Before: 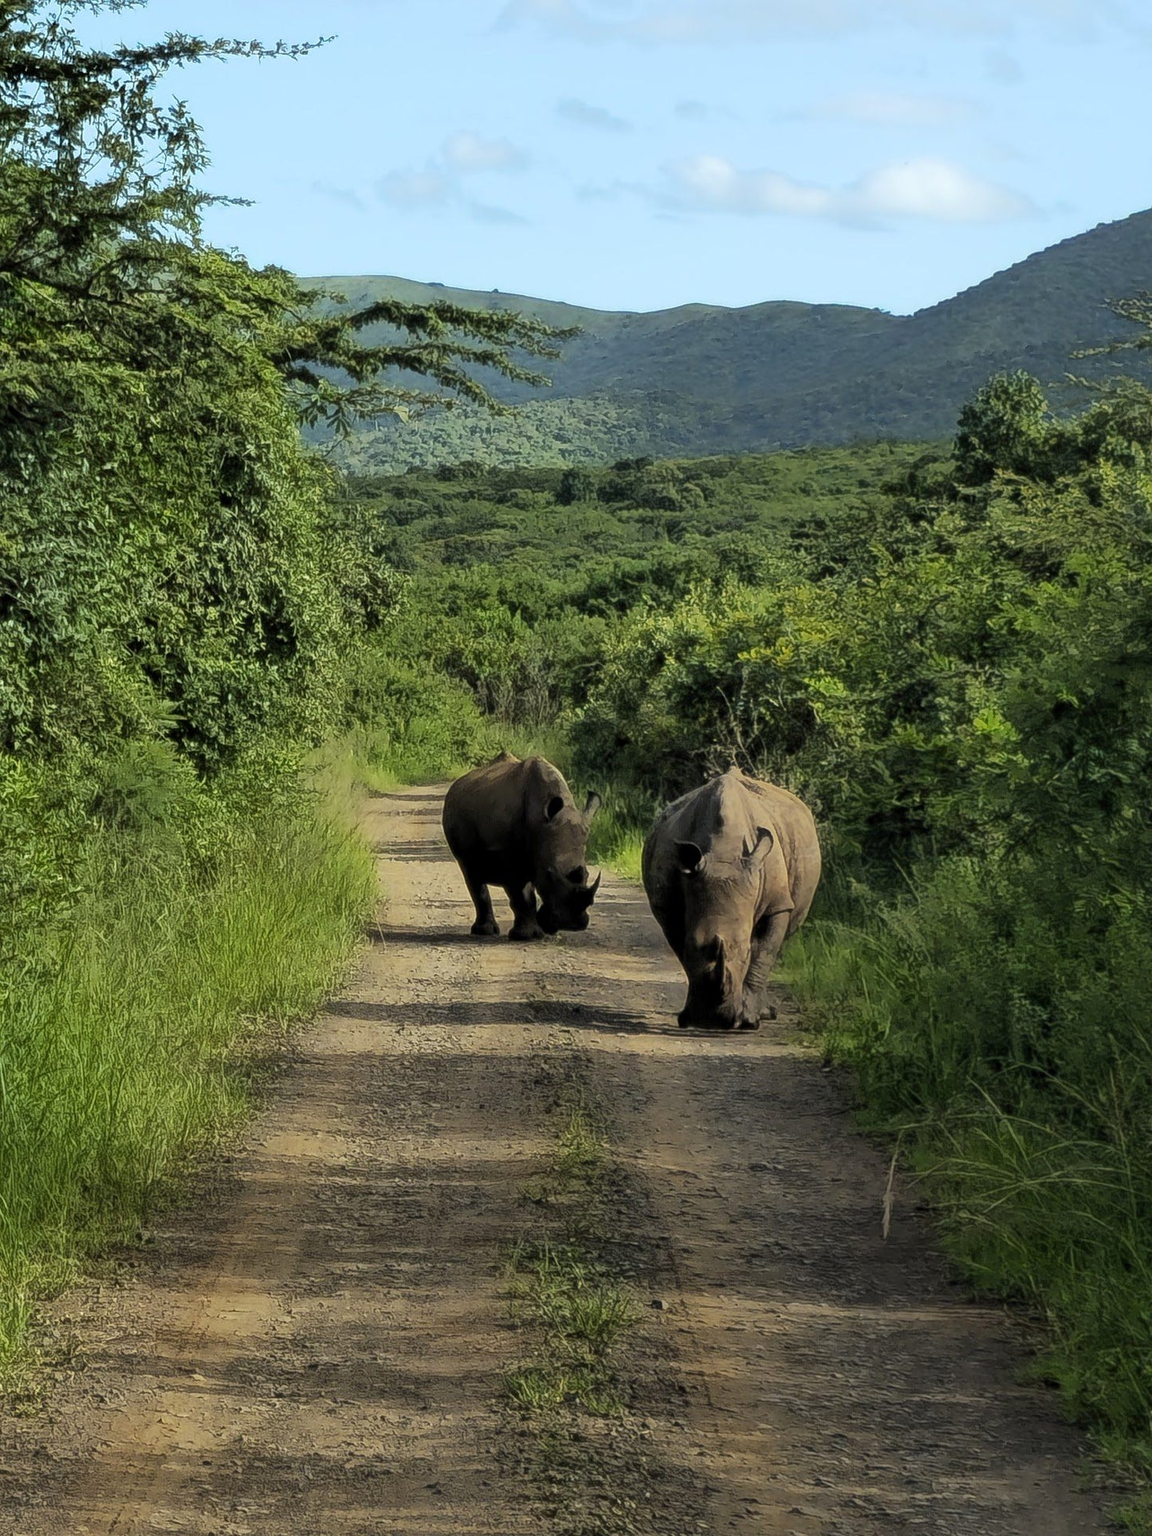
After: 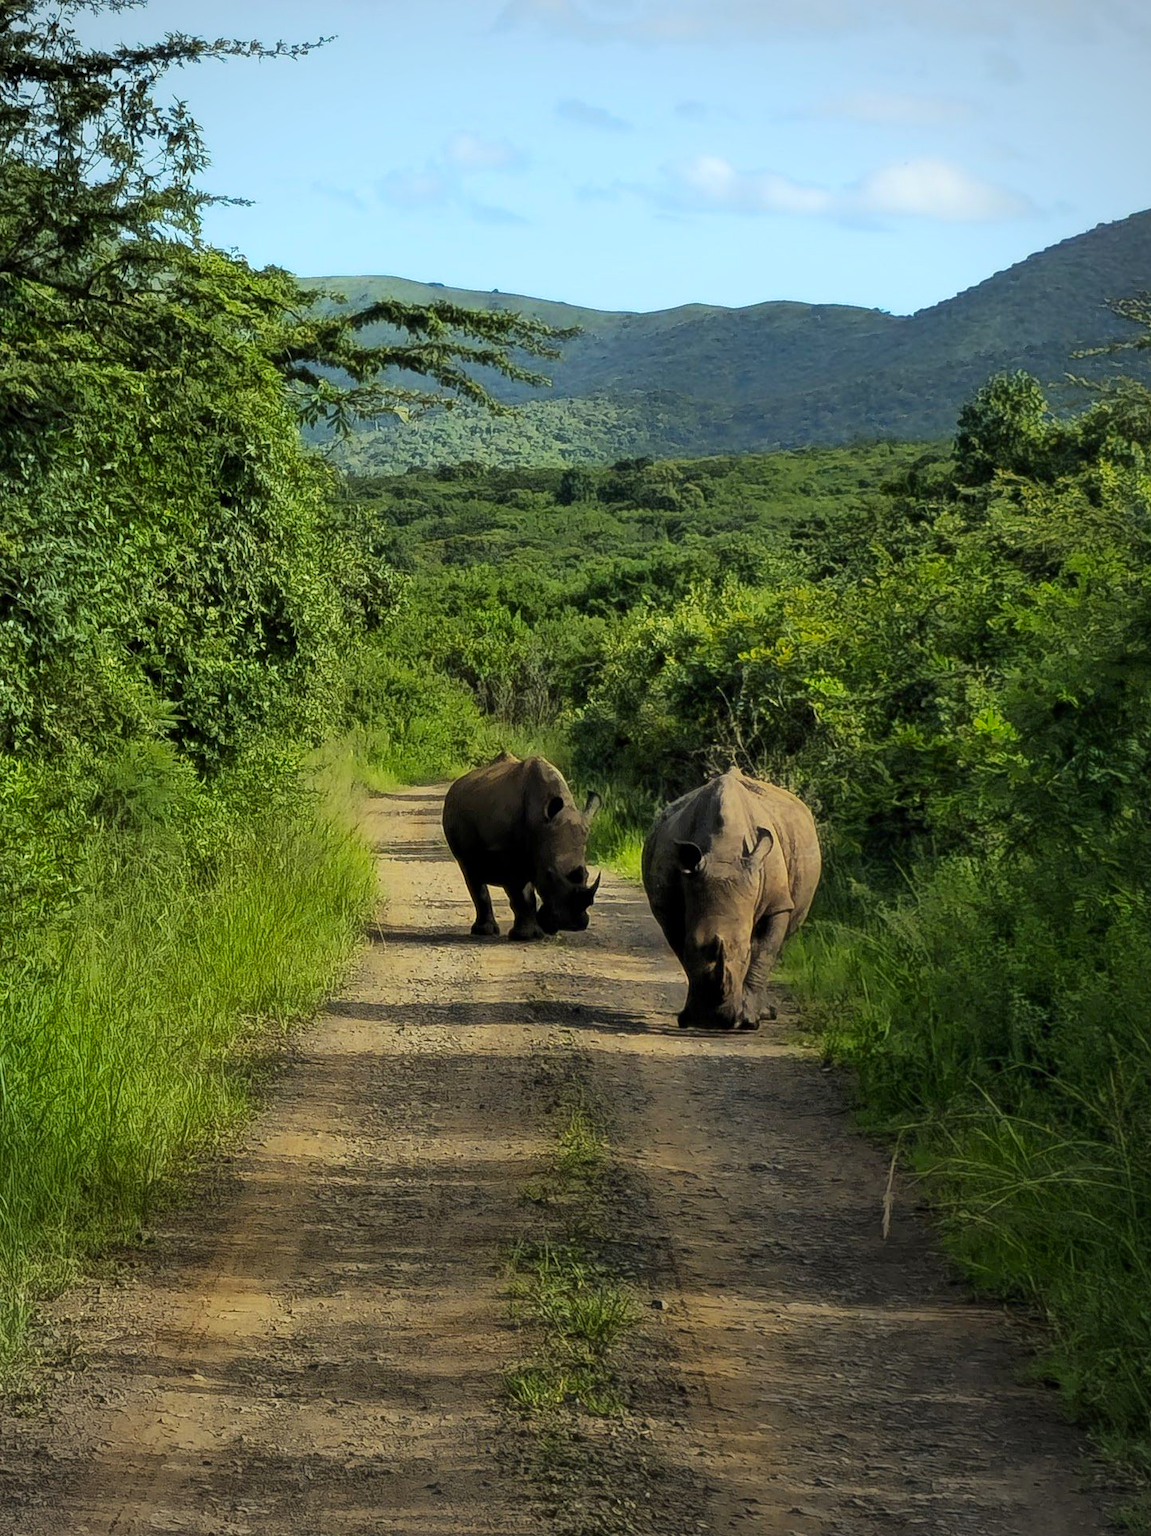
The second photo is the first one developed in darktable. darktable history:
contrast brightness saturation: contrast 0.09, saturation 0.28
vignetting: fall-off radius 60.92%
